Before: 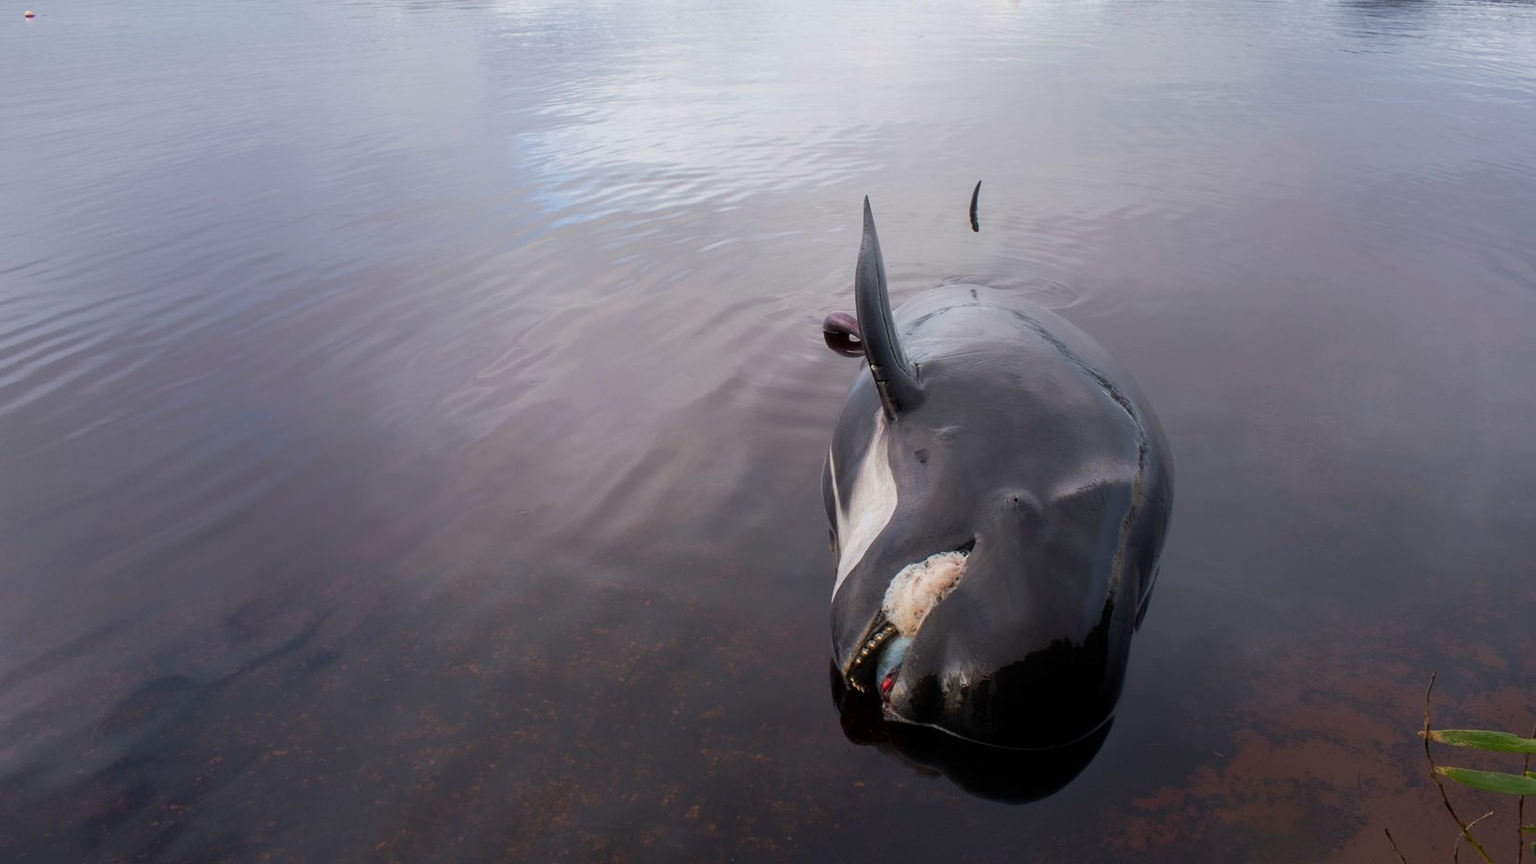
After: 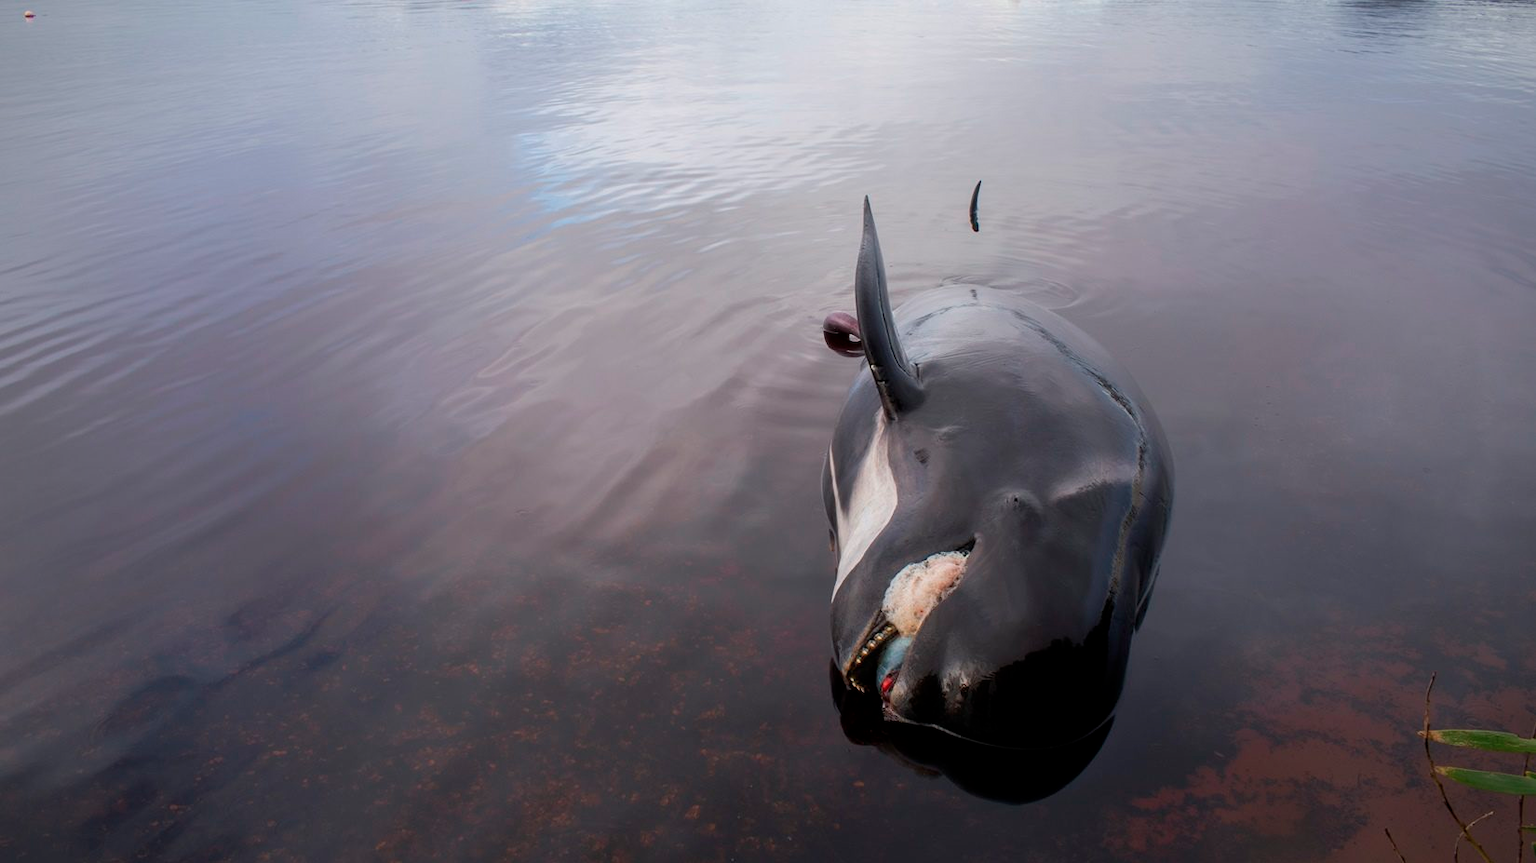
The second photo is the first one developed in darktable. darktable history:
vignetting: brightness -0.416, saturation -0.311
